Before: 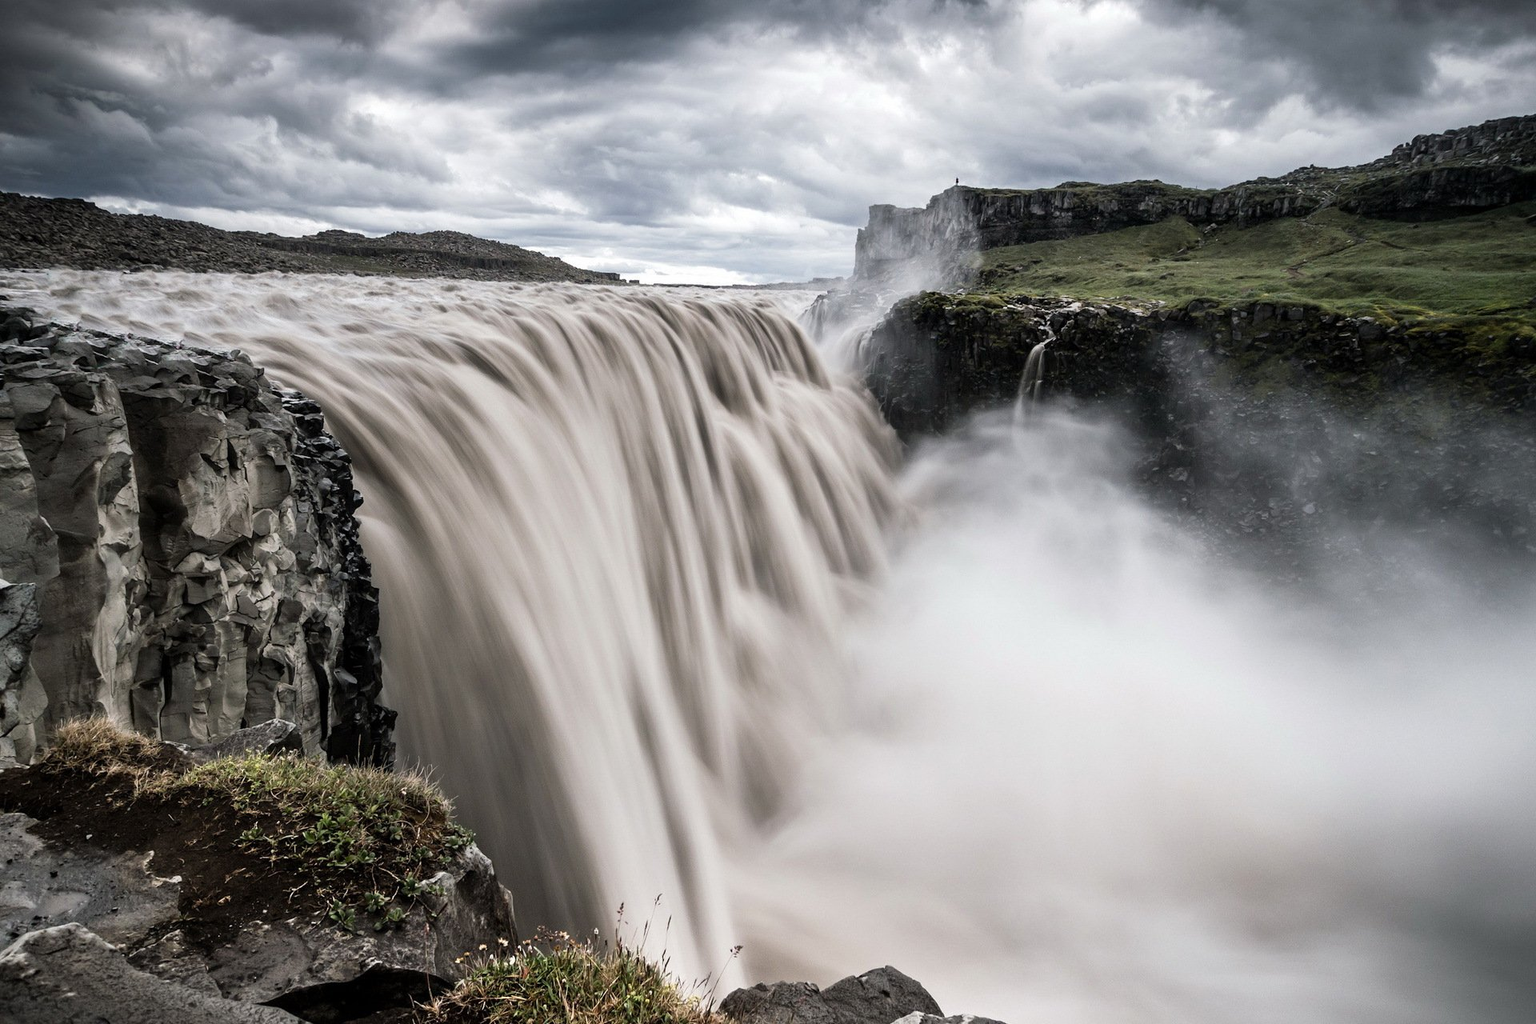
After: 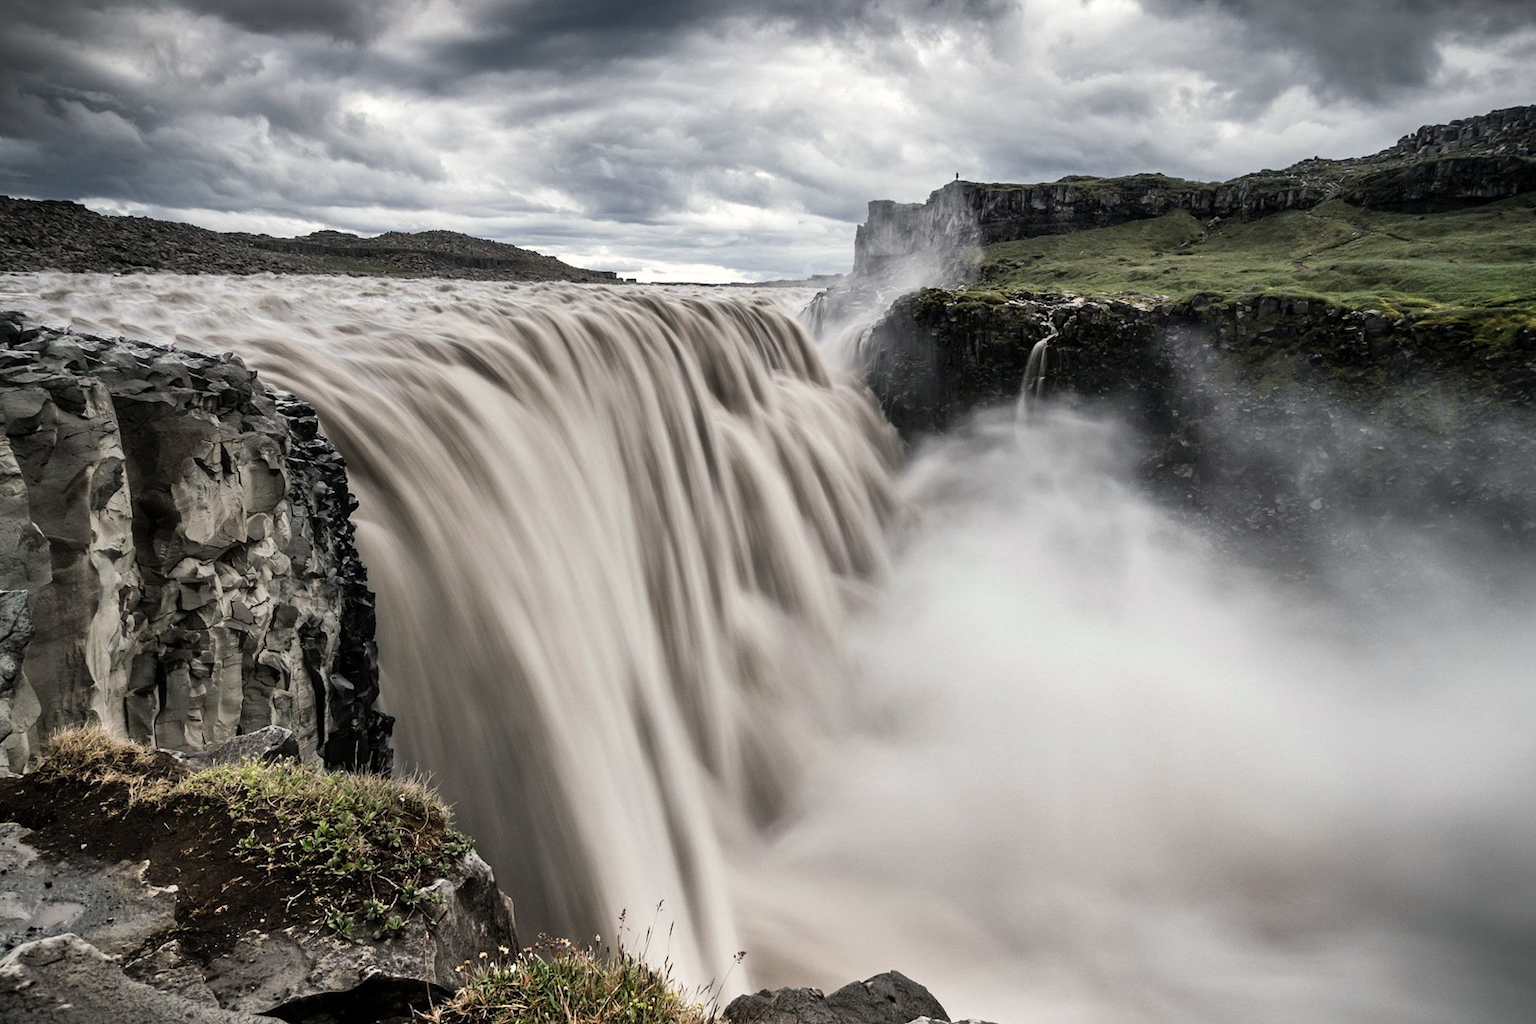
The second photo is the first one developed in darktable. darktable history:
color correction: highlights b* 3
shadows and highlights: radius 133.83, soften with gaussian
rotate and perspective: rotation -0.45°, automatic cropping original format, crop left 0.008, crop right 0.992, crop top 0.012, crop bottom 0.988
